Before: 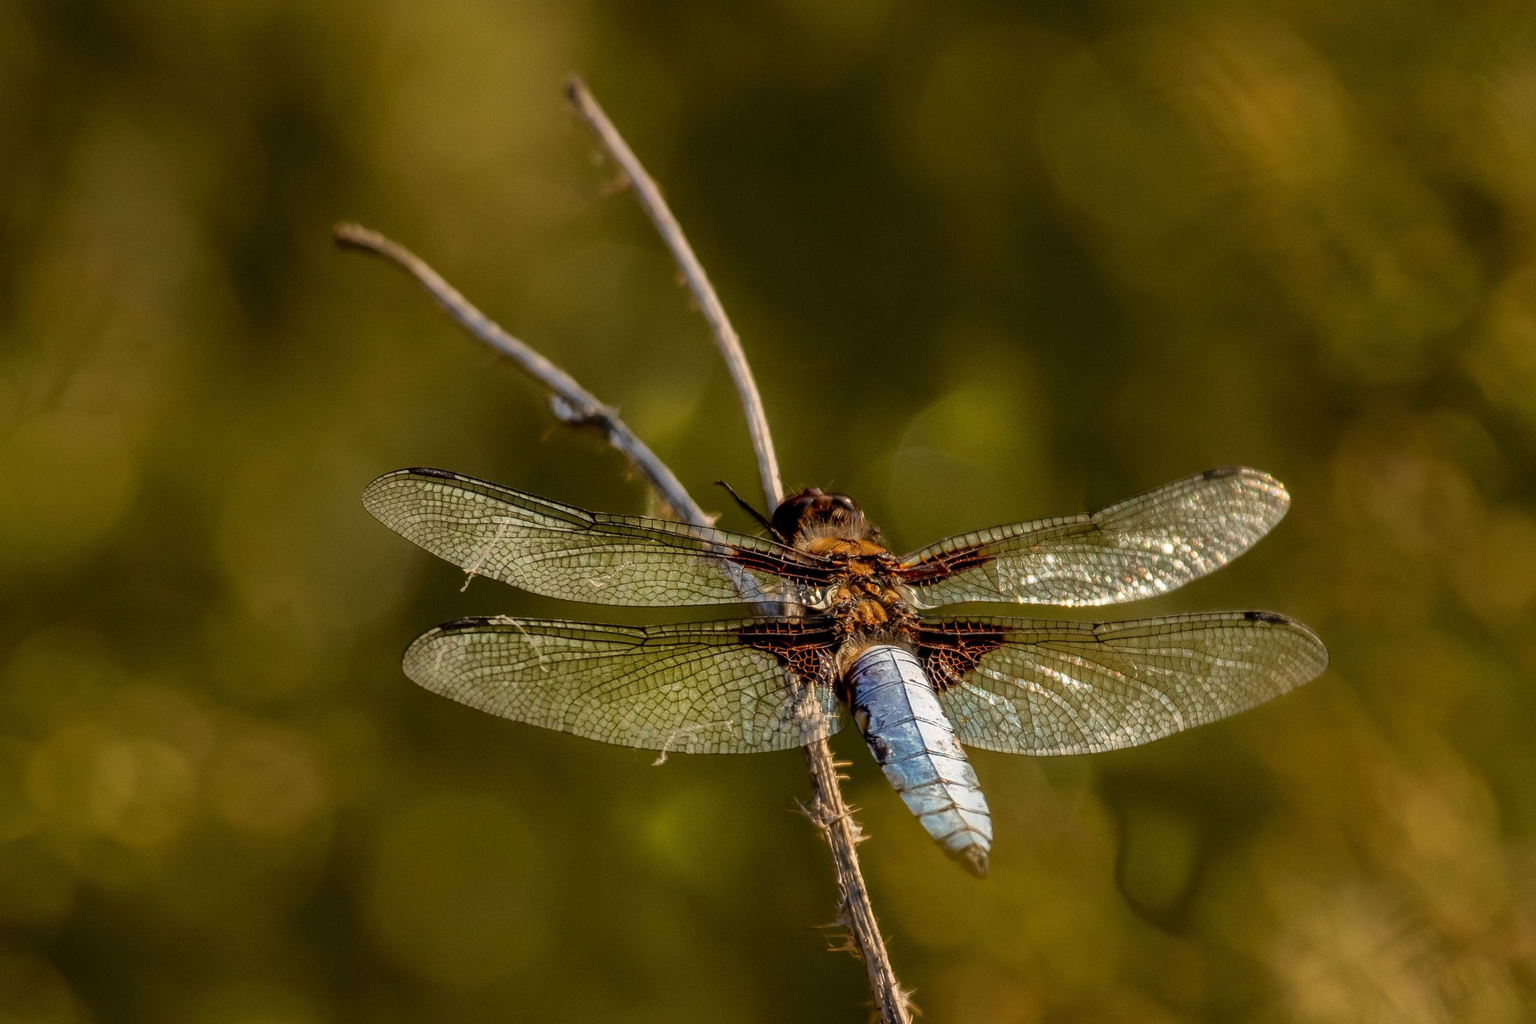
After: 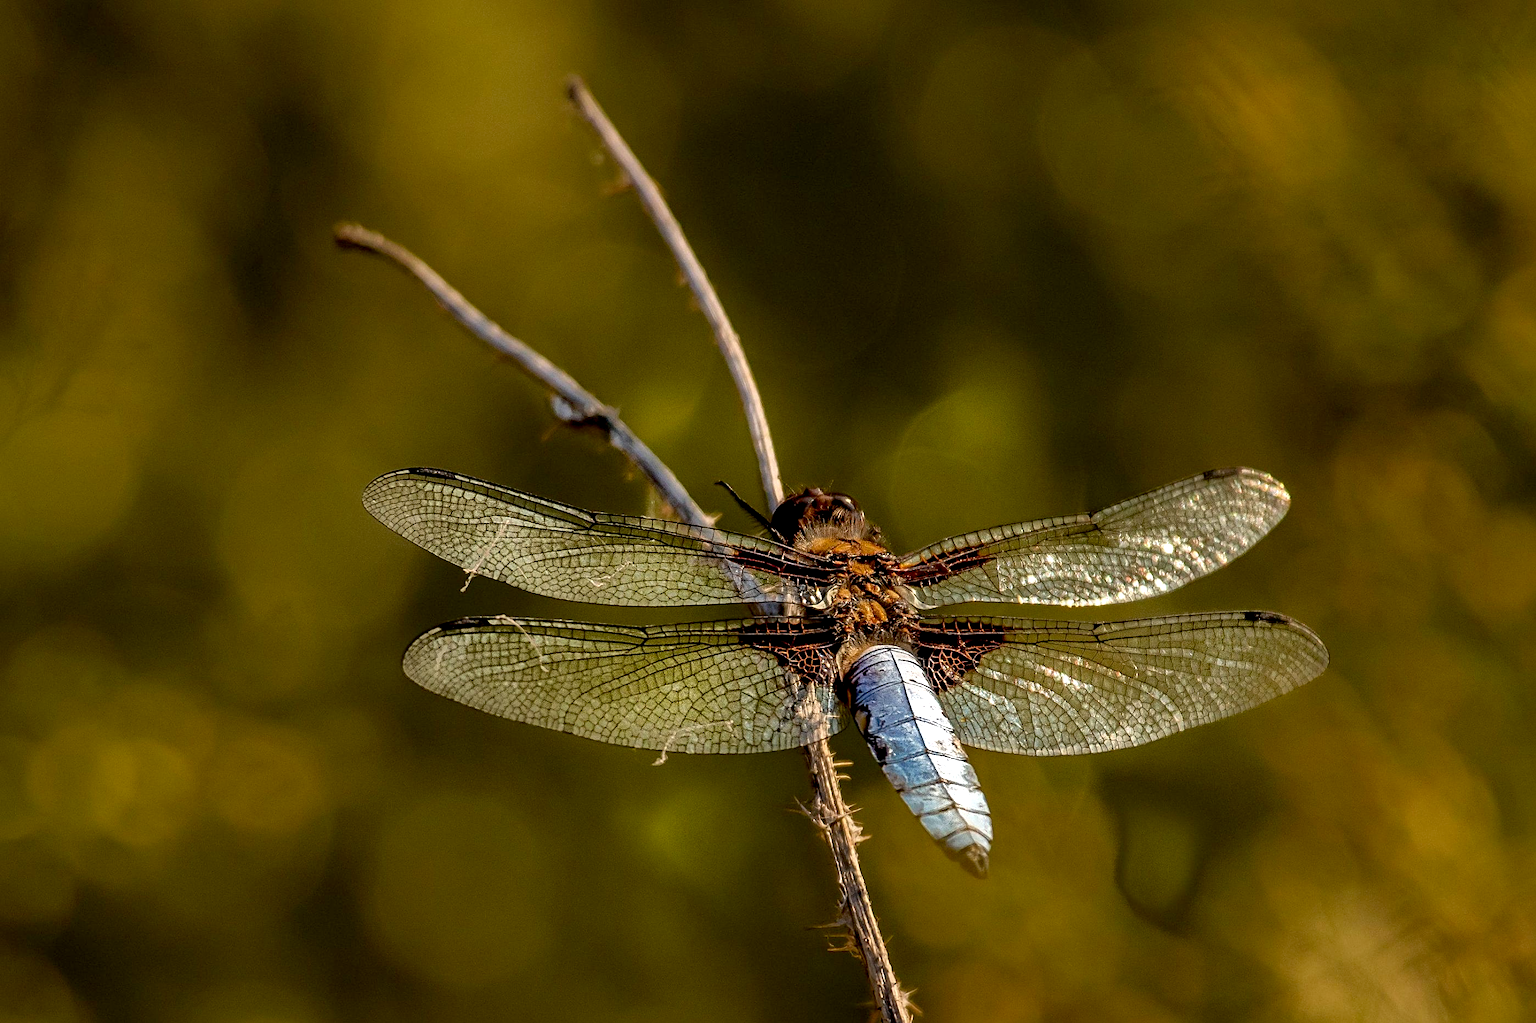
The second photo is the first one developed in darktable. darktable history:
exposure: black level correction 0.007, exposure 0.093 EV, compensate highlight preservation false
sharpen: radius 2.767
haze removal: compatibility mode true, adaptive false
